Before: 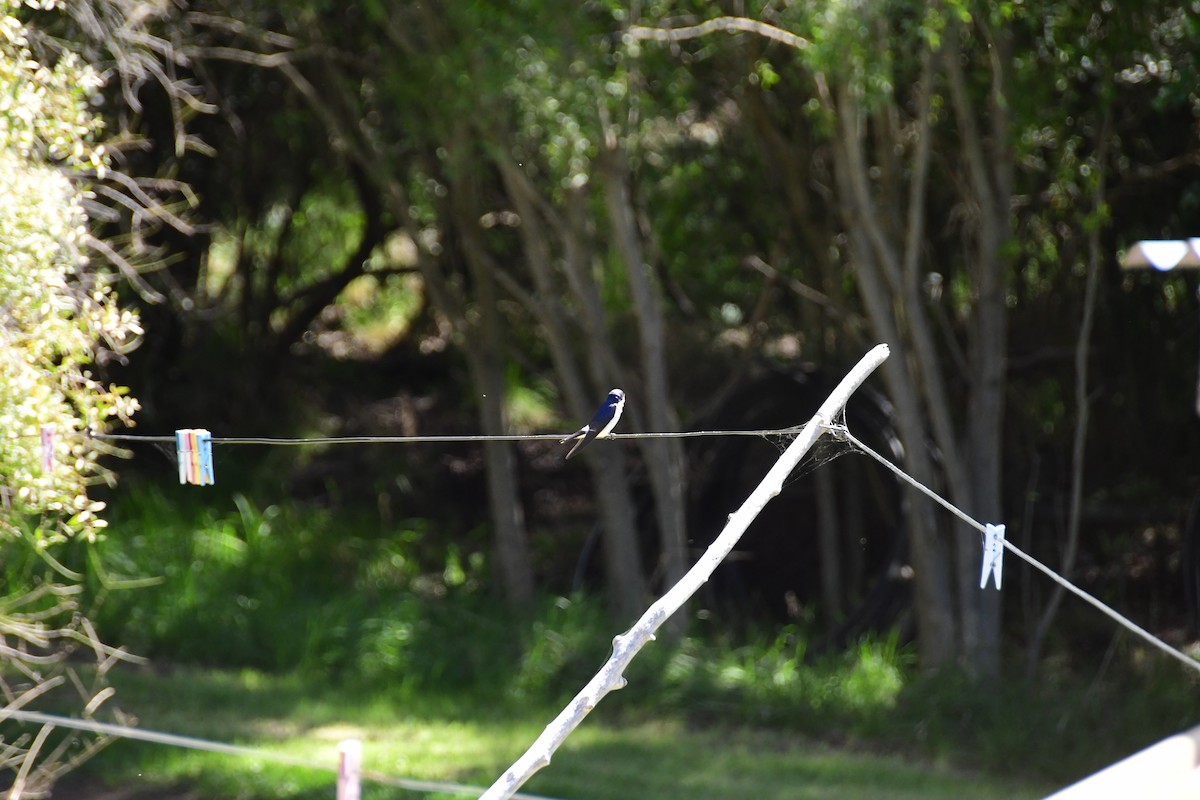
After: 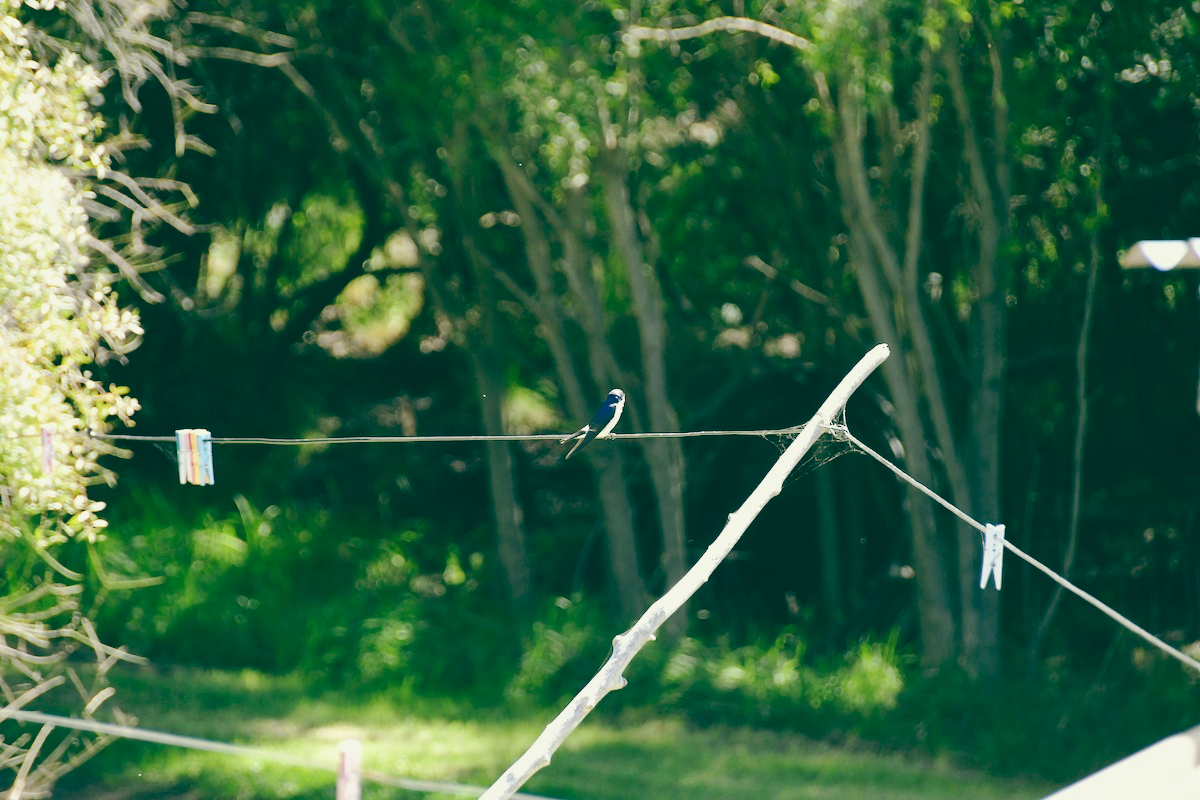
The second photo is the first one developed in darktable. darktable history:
color balance: lift [1.005, 0.99, 1.007, 1.01], gamma [1, 1.034, 1.032, 0.966], gain [0.873, 1.055, 1.067, 0.933]
tone curve: curves: ch0 [(0, 0) (0.003, 0.004) (0.011, 0.015) (0.025, 0.033) (0.044, 0.059) (0.069, 0.092) (0.1, 0.132) (0.136, 0.18) (0.177, 0.235) (0.224, 0.297) (0.277, 0.366) (0.335, 0.44) (0.399, 0.52) (0.468, 0.594) (0.543, 0.661) (0.623, 0.727) (0.709, 0.79) (0.801, 0.86) (0.898, 0.928) (1, 1)], preserve colors none
